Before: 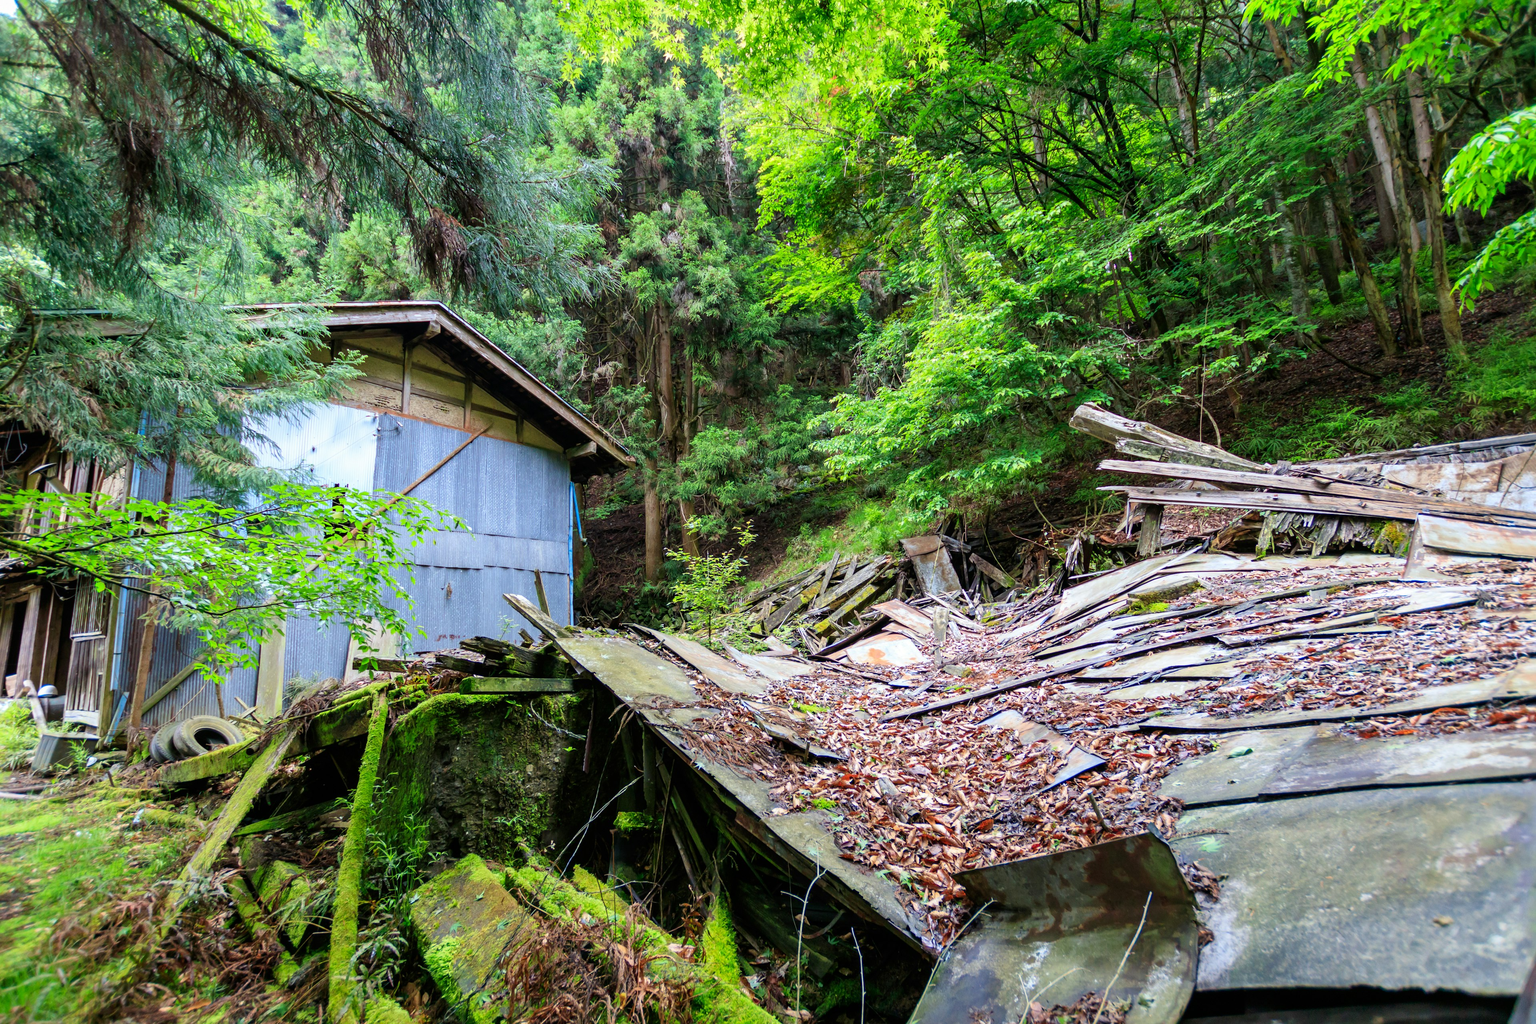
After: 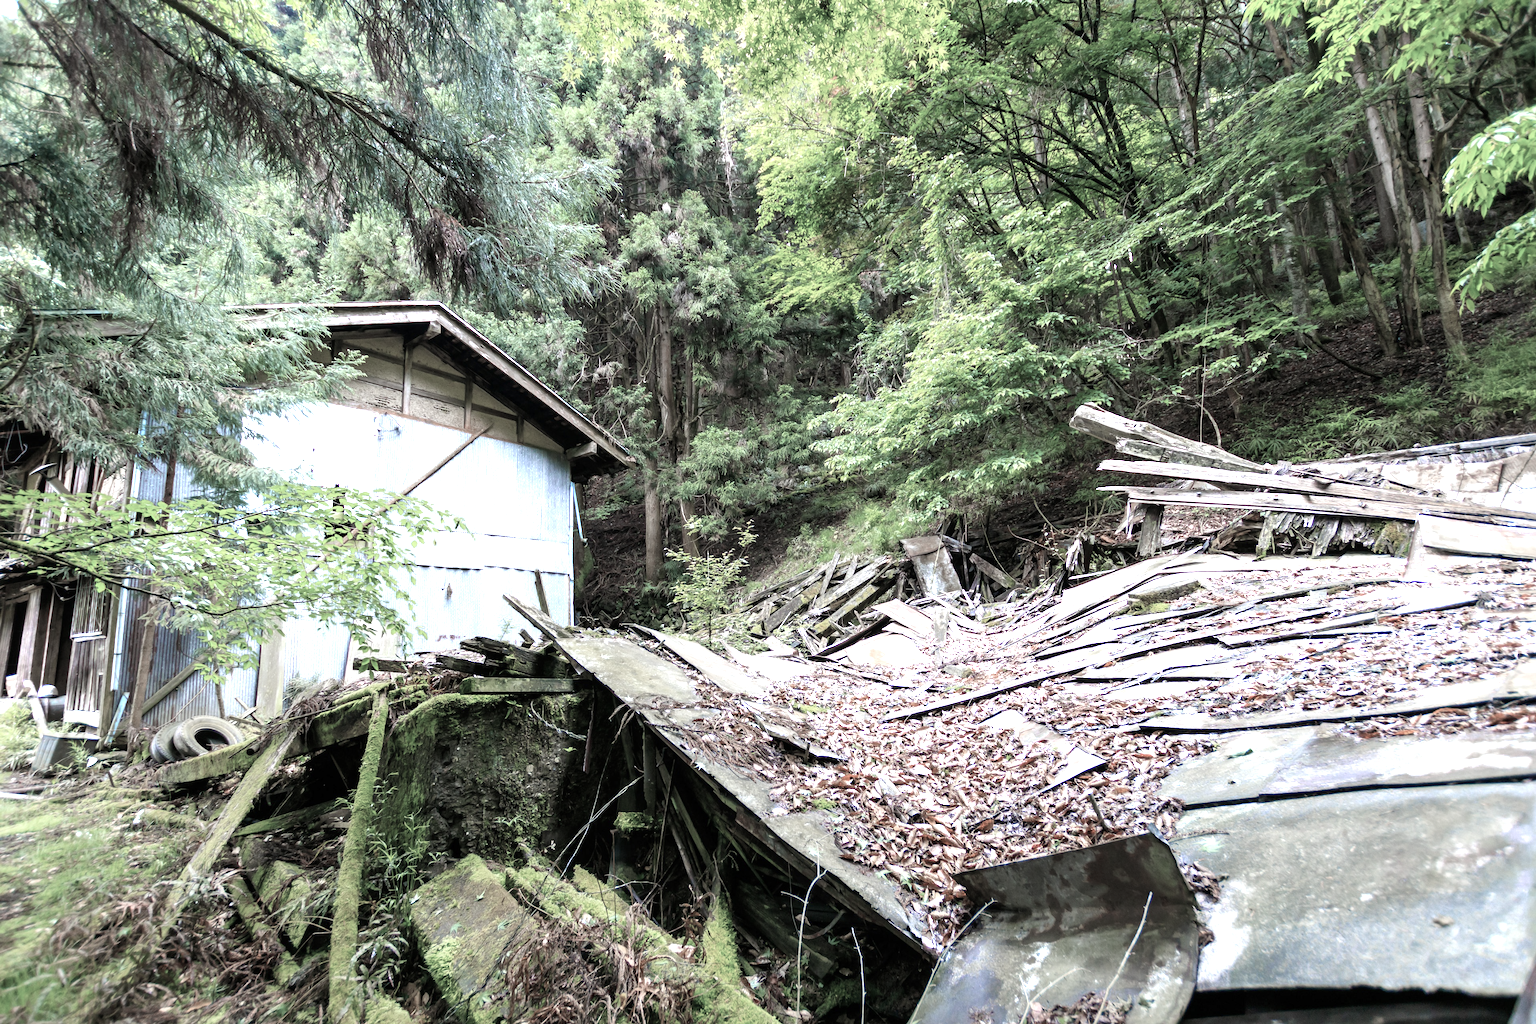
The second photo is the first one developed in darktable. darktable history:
color zones: curves: ch0 [(0, 0.613) (0.01, 0.613) (0.245, 0.448) (0.498, 0.529) (0.642, 0.665) (0.879, 0.777) (0.99, 0.613)]; ch1 [(0, 0.272) (0.219, 0.127) (0.724, 0.346)]
exposure: exposure 0.734 EV, compensate highlight preservation false
